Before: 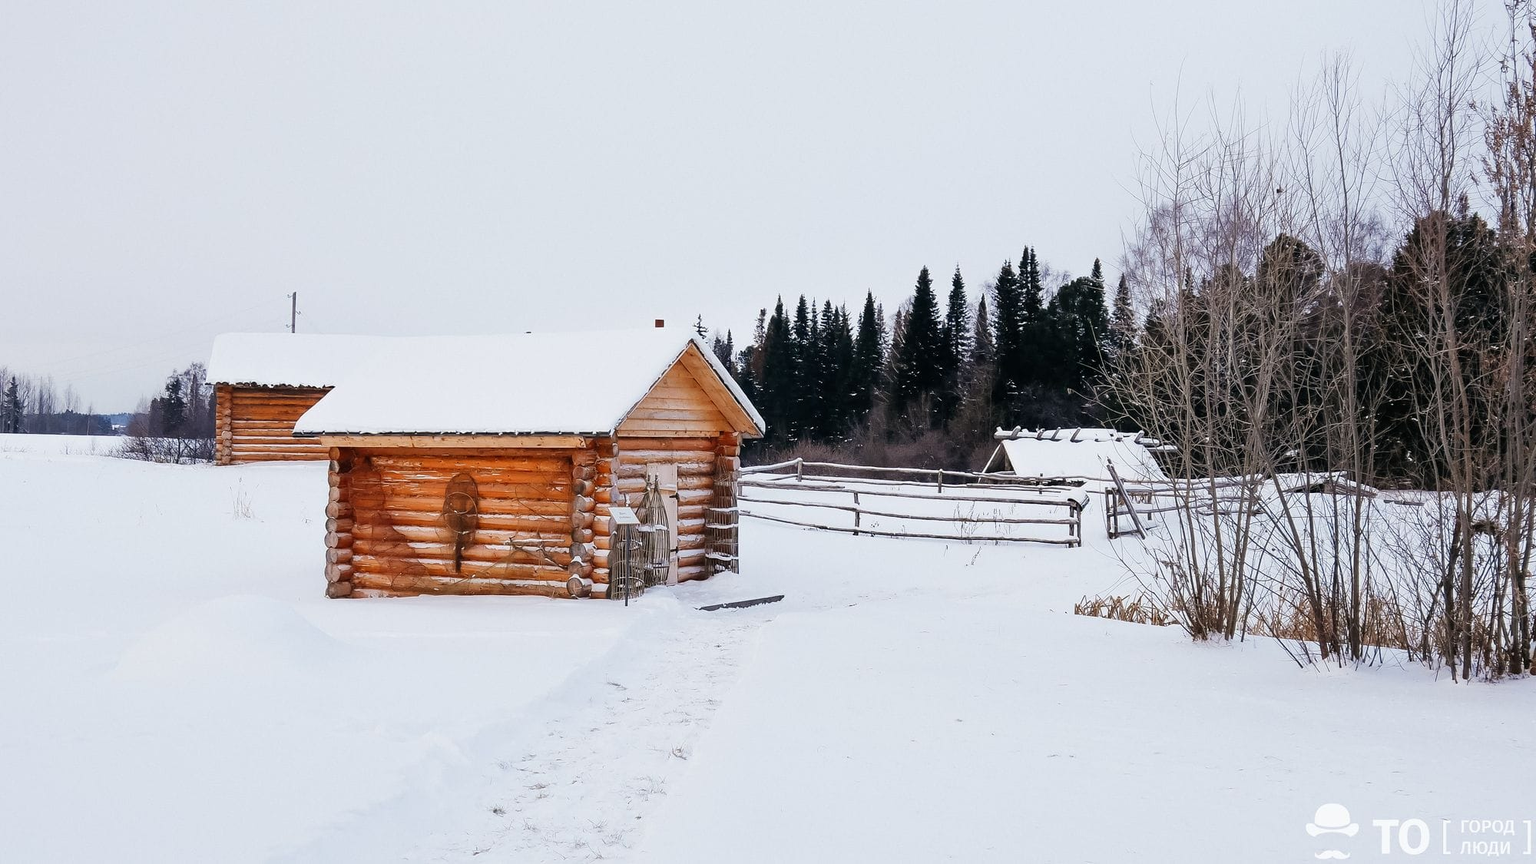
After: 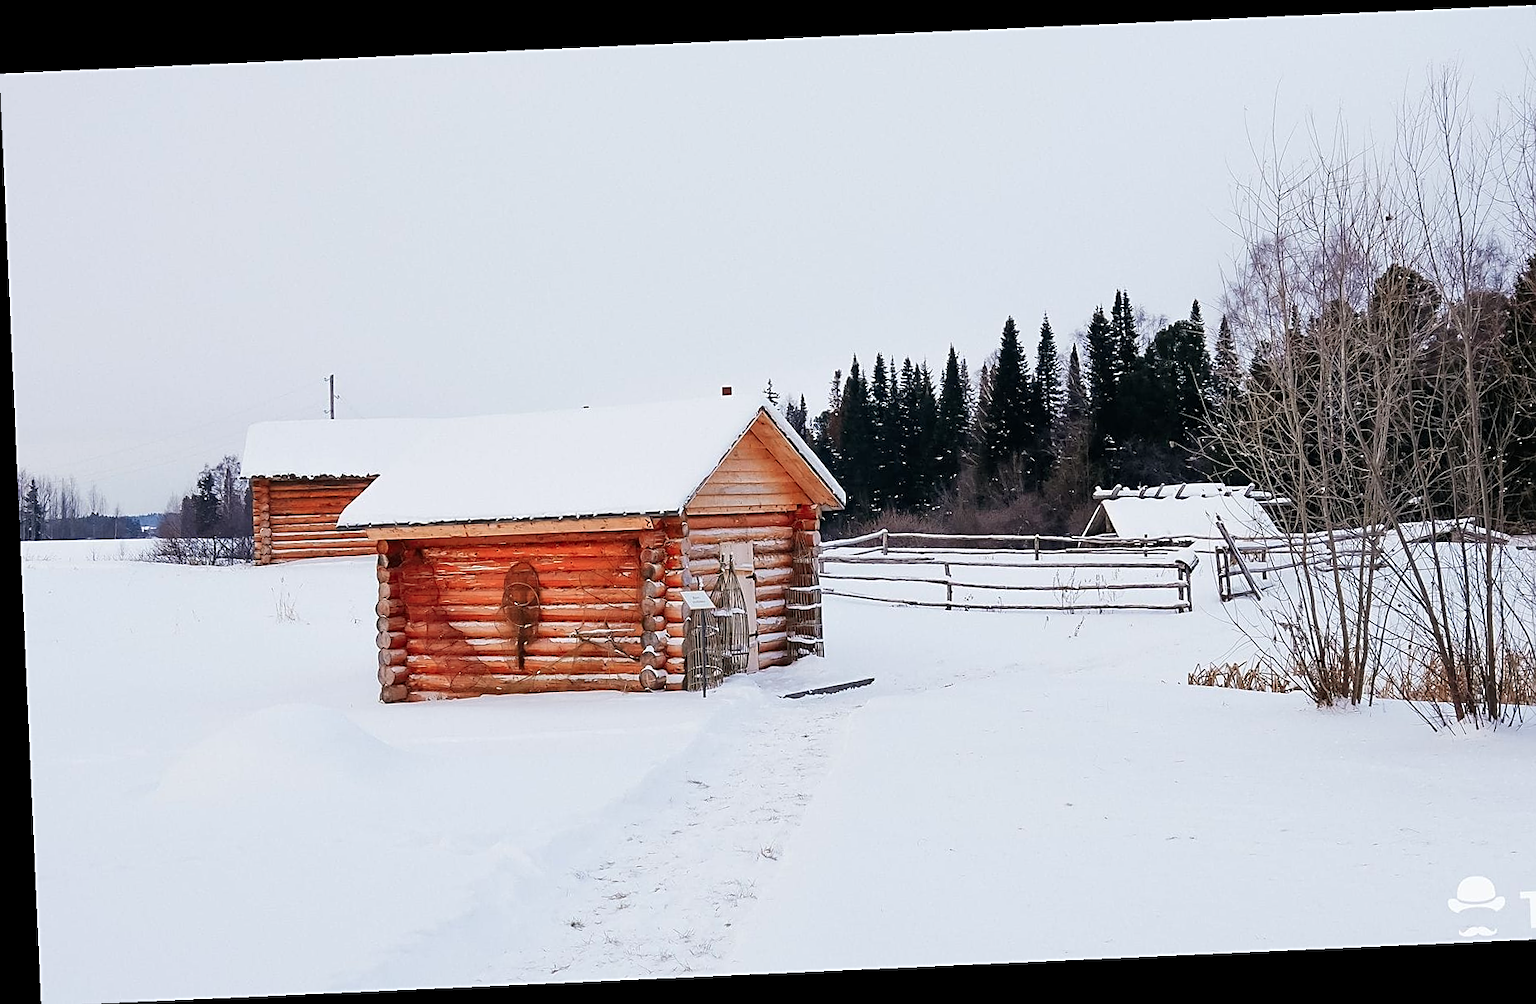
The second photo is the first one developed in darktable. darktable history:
crop: right 9.509%, bottom 0.031%
sharpen: on, module defaults
color zones: curves: ch1 [(0.309, 0.524) (0.41, 0.329) (0.508, 0.509)]; ch2 [(0.25, 0.457) (0.75, 0.5)]
rotate and perspective: rotation -2.56°, automatic cropping off
